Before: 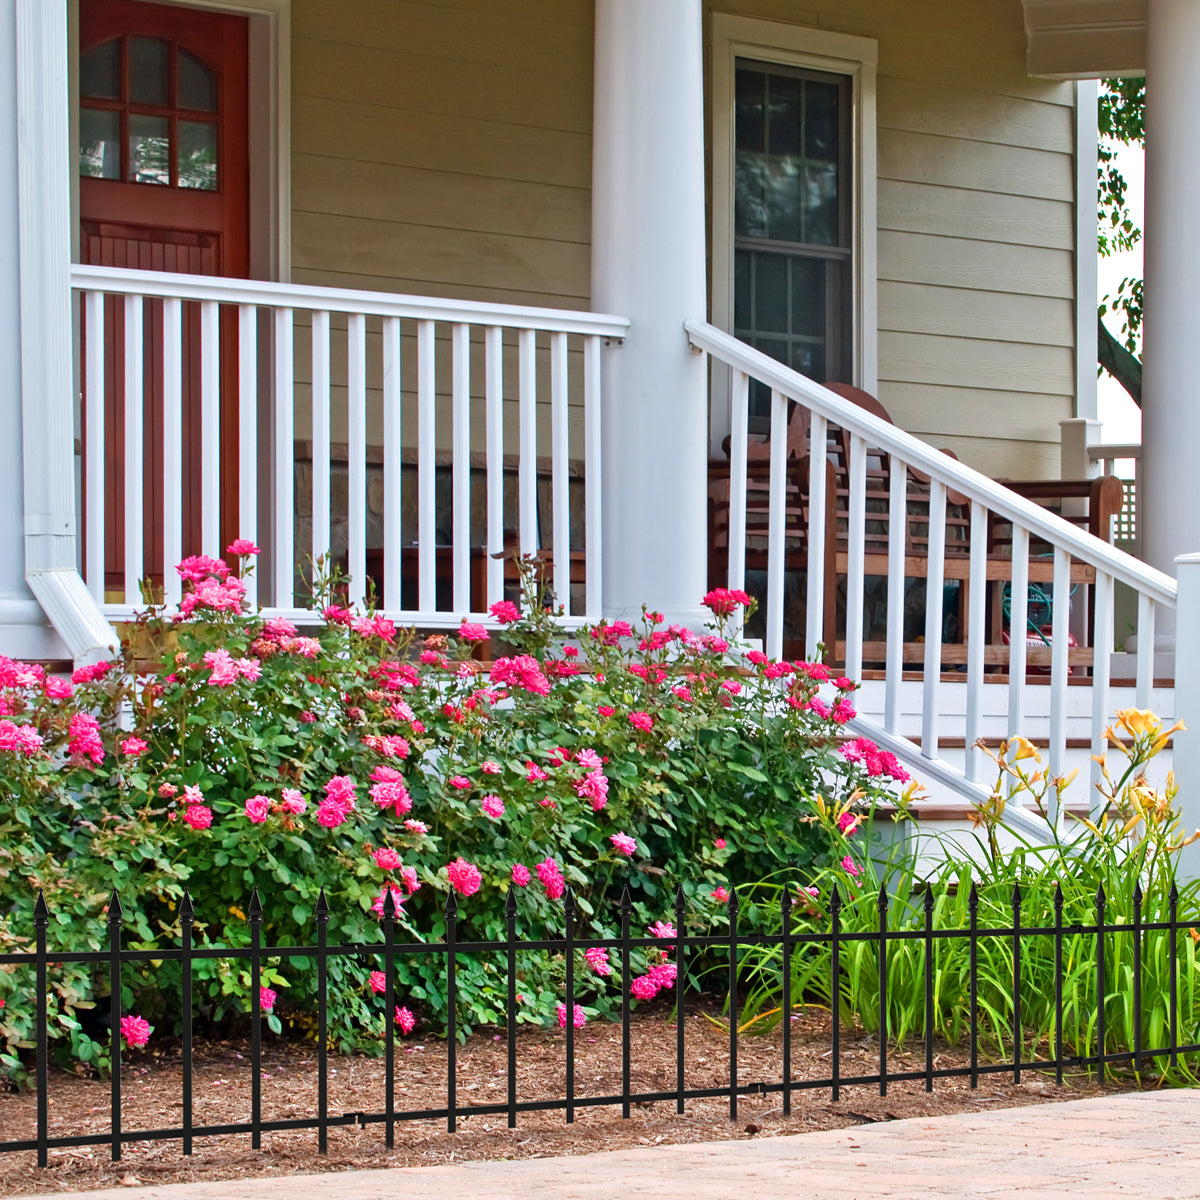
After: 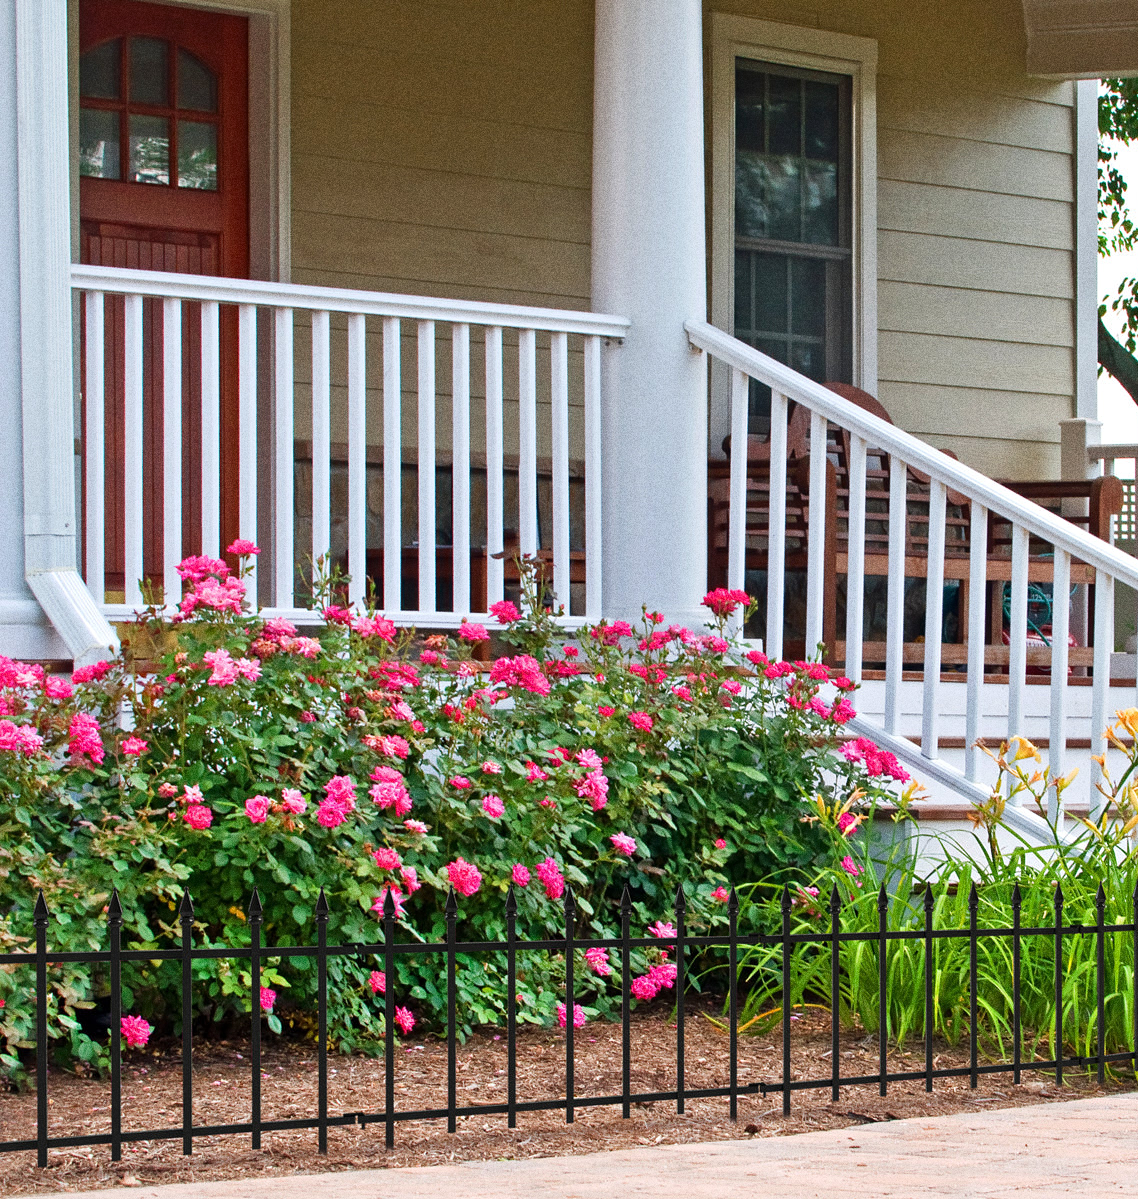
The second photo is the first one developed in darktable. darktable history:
crop and rotate: right 5.167%
grain: coarseness 0.09 ISO, strength 40%
